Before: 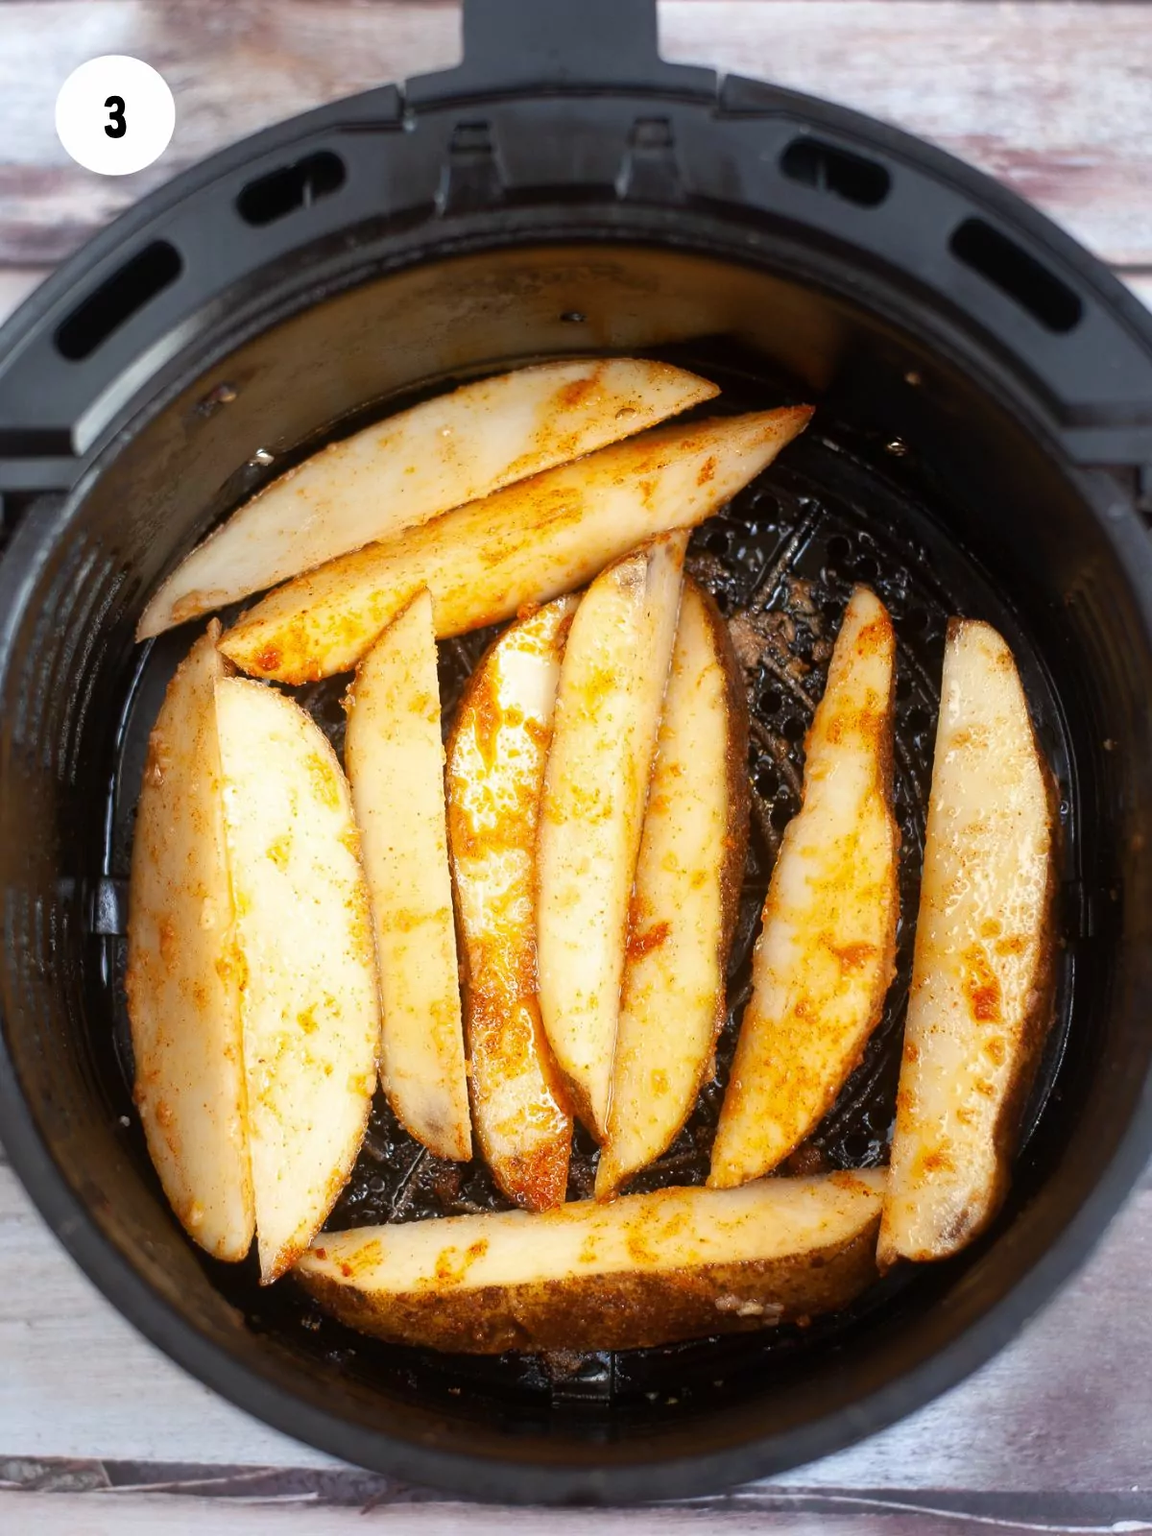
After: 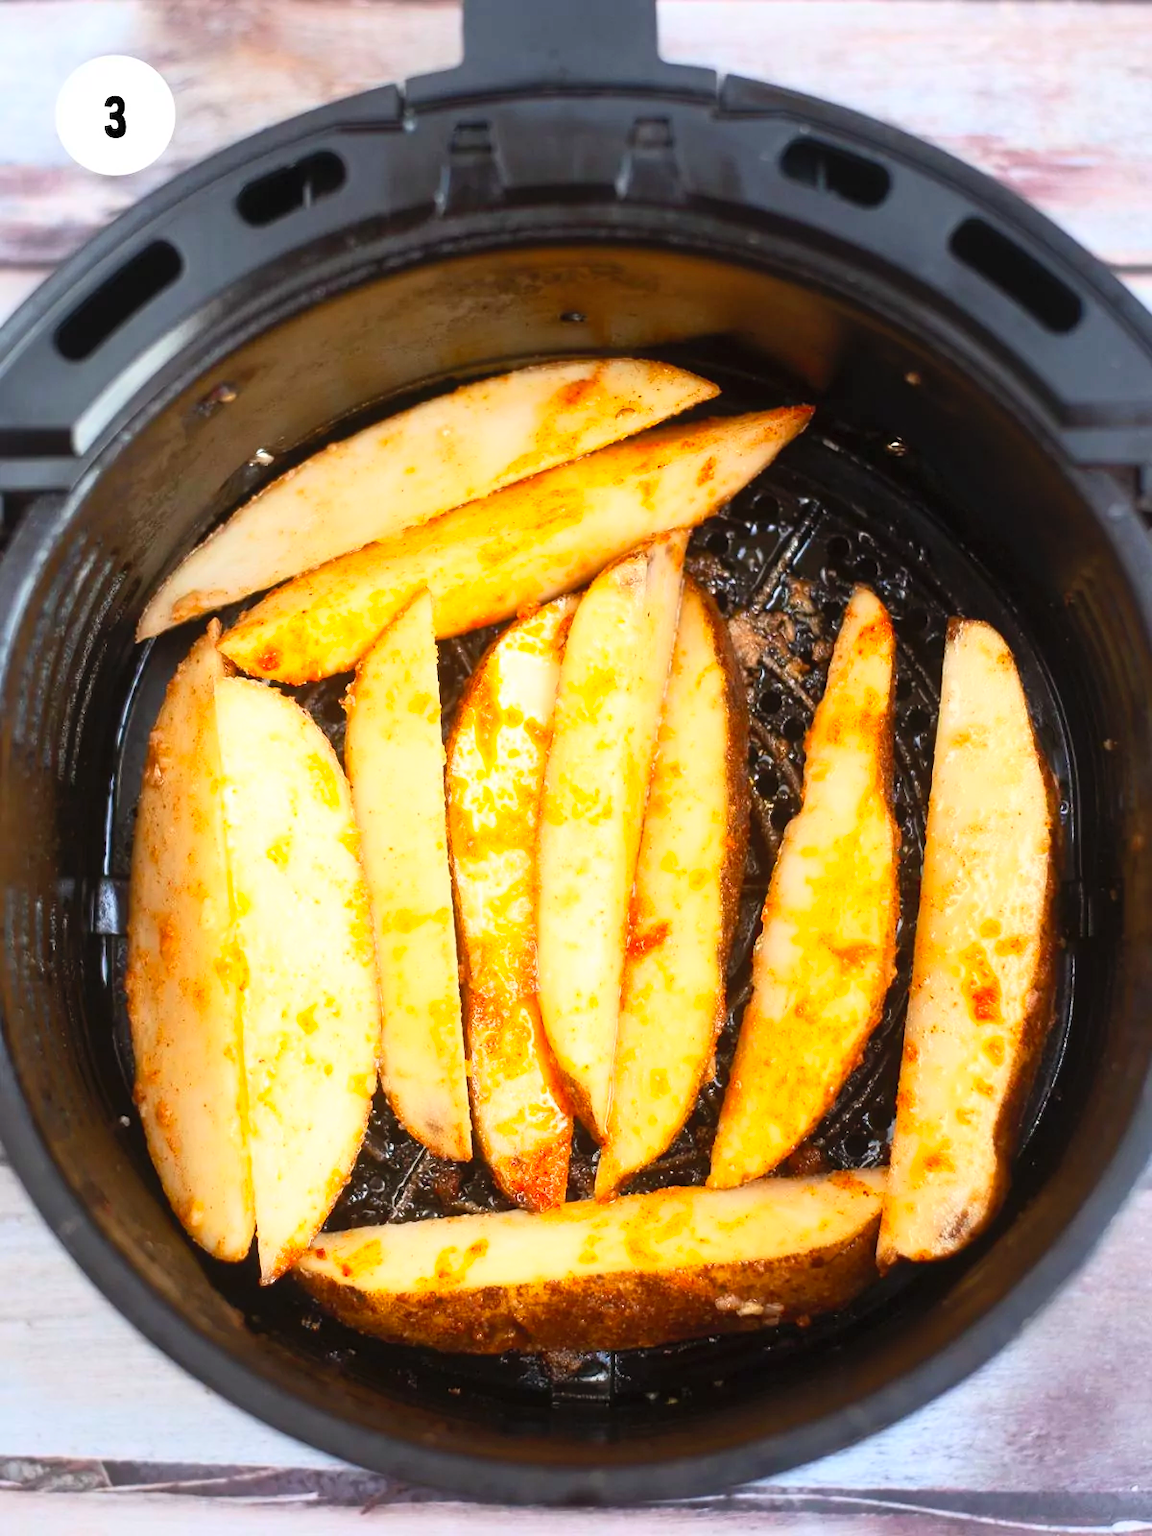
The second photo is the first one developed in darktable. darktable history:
contrast brightness saturation: contrast 0.24, brightness 0.26, saturation 0.39
color zones: curves: ch0 [(0, 0.5) (0.143, 0.5) (0.286, 0.5) (0.429, 0.5) (0.571, 0.5) (0.714, 0.476) (0.857, 0.5) (1, 0.5)]; ch2 [(0, 0.5) (0.143, 0.5) (0.286, 0.5) (0.429, 0.5) (0.571, 0.5) (0.714, 0.487) (0.857, 0.5) (1, 0.5)]
